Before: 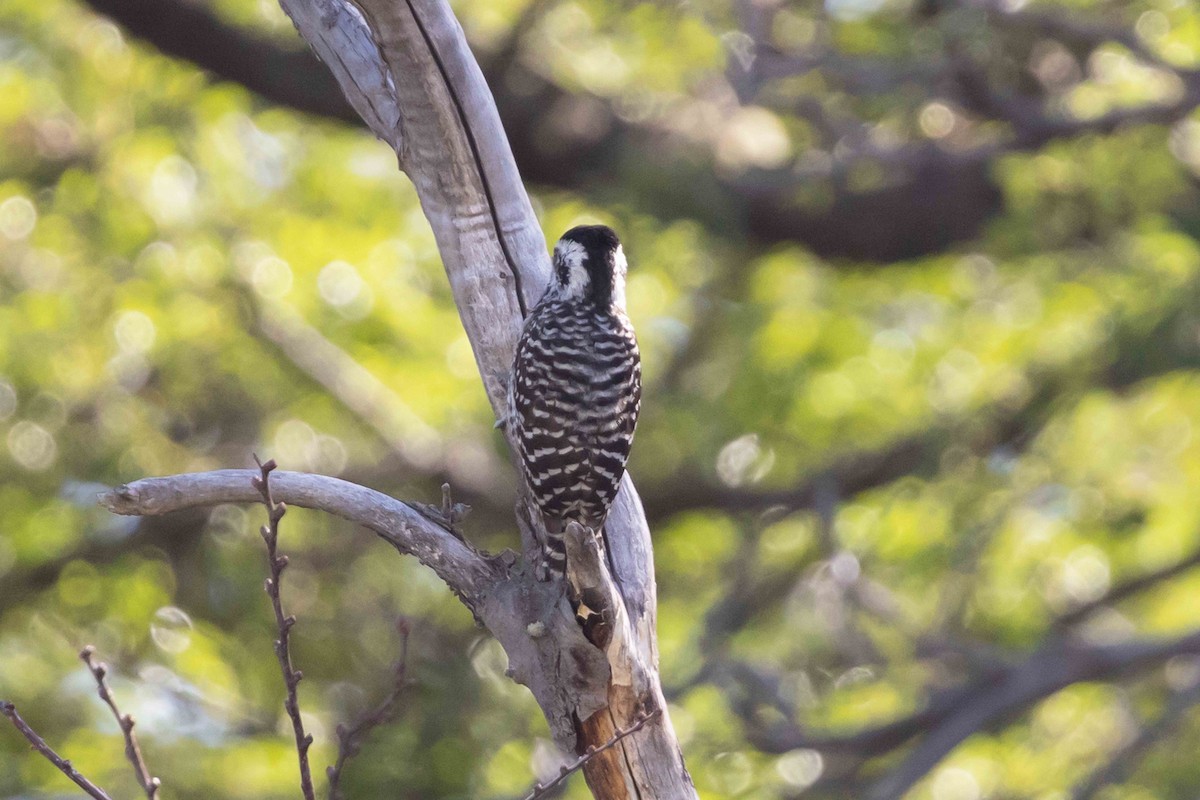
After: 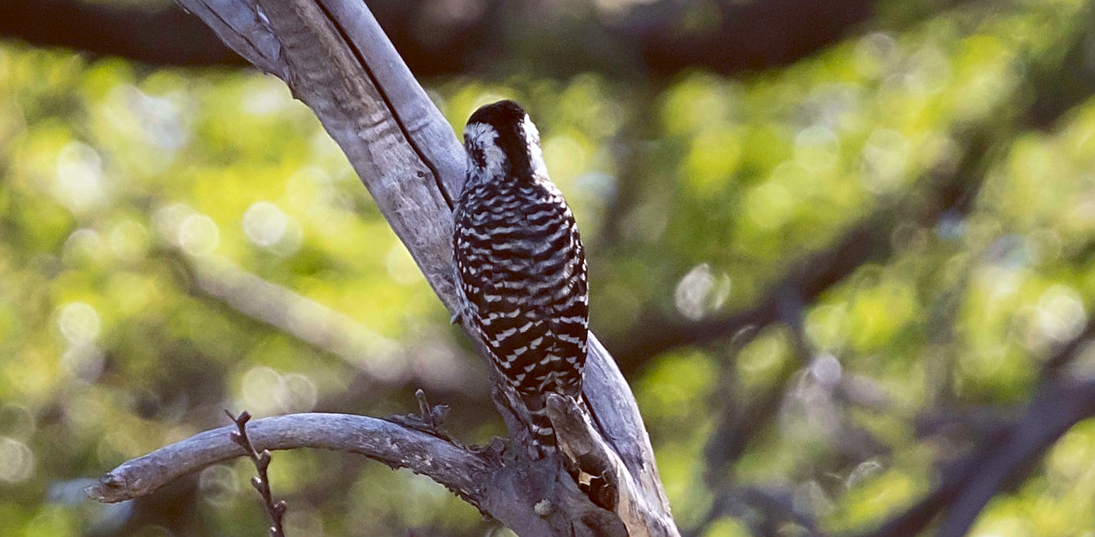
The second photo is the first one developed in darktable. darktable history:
rotate and perspective: rotation -14.8°, crop left 0.1, crop right 0.903, crop top 0.25, crop bottom 0.748
sharpen: on, module defaults
contrast brightness saturation: contrast 0.07, brightness -0.13, saturation 0.06
color balance: lift [1, 1.015, 1.004, 0.985], gamma [1, 0.958, 0.971, 1.042], gain [1, 0.956, 0.977, 1.044]
